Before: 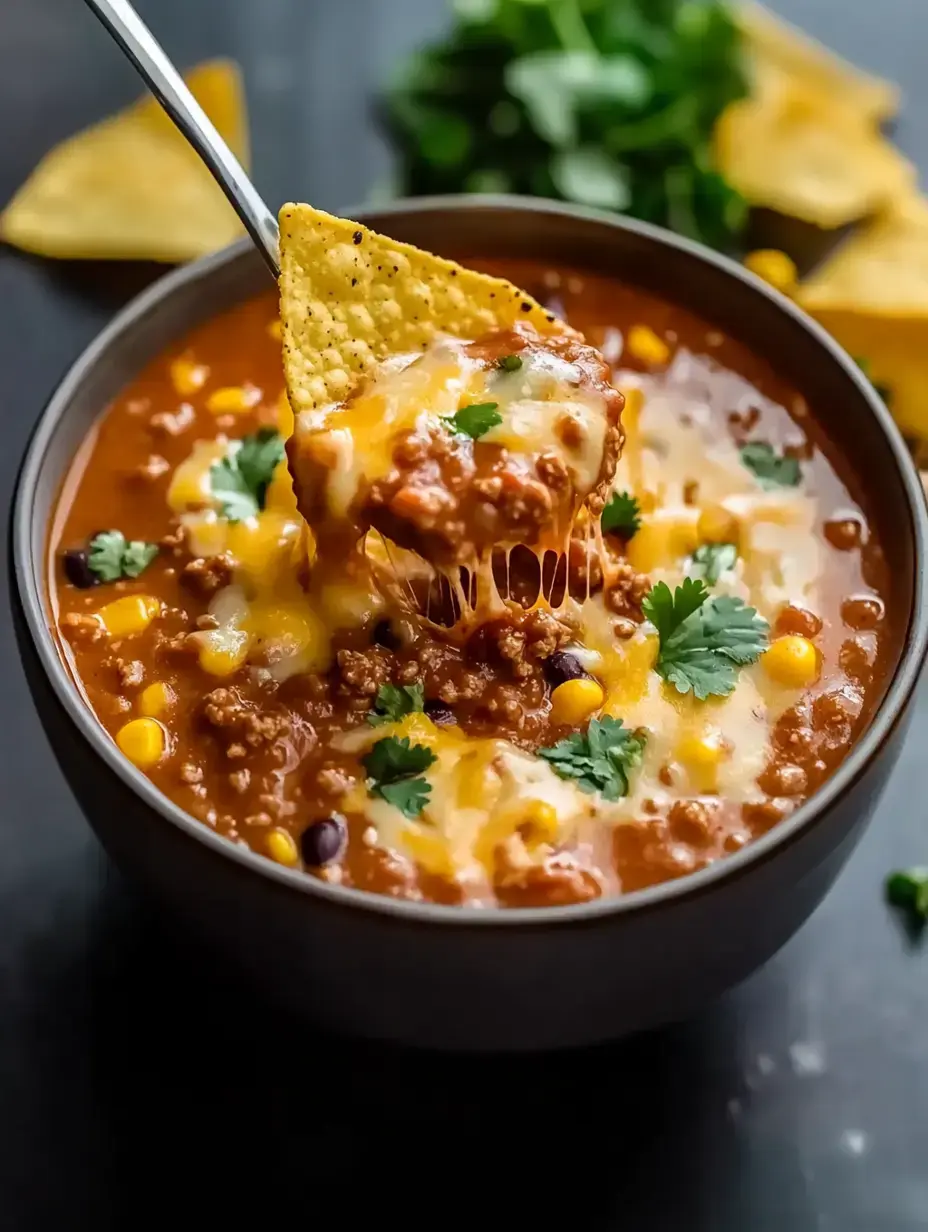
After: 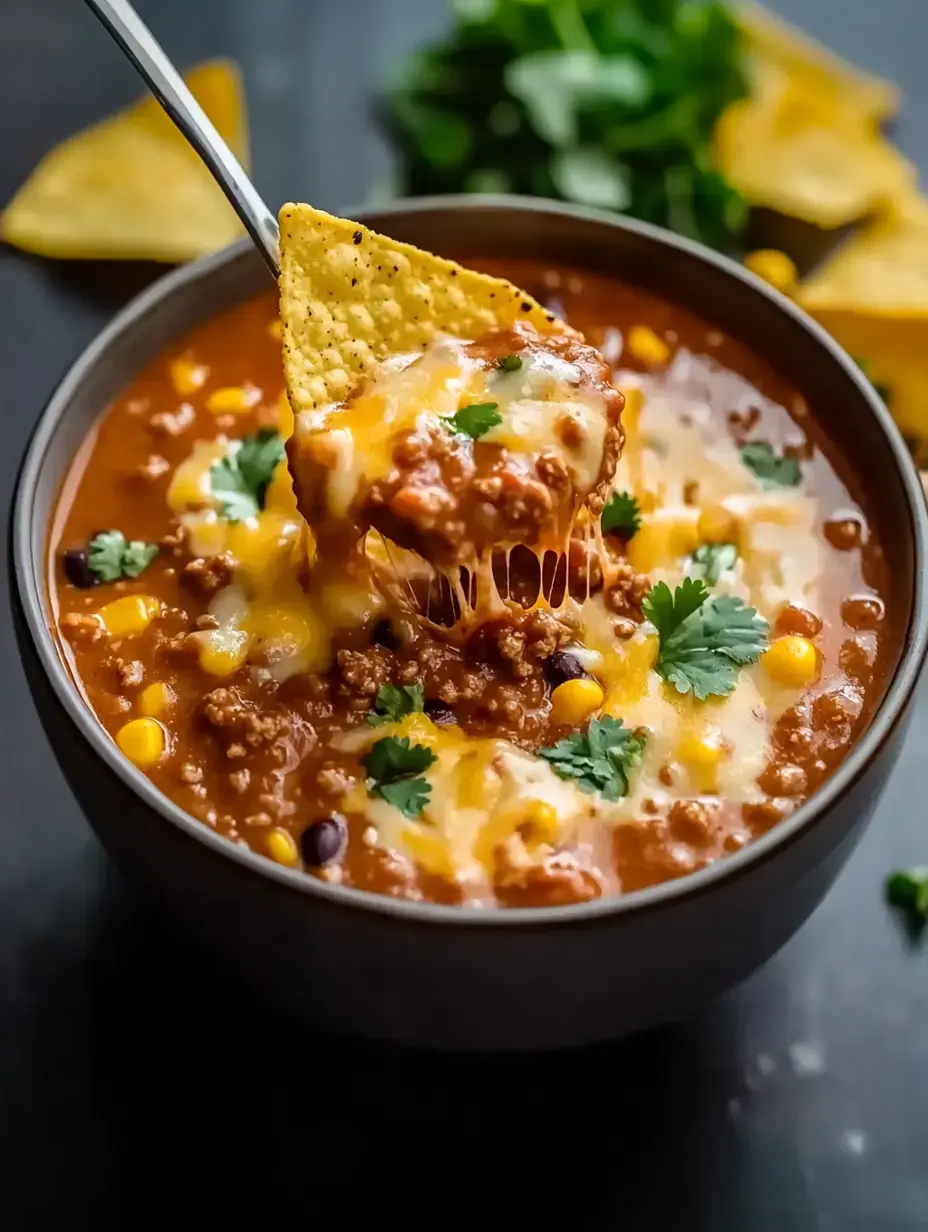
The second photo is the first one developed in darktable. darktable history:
vignetting: saturation 0.376, center (0, 0.006)
tone equalizer: on, module defaults
